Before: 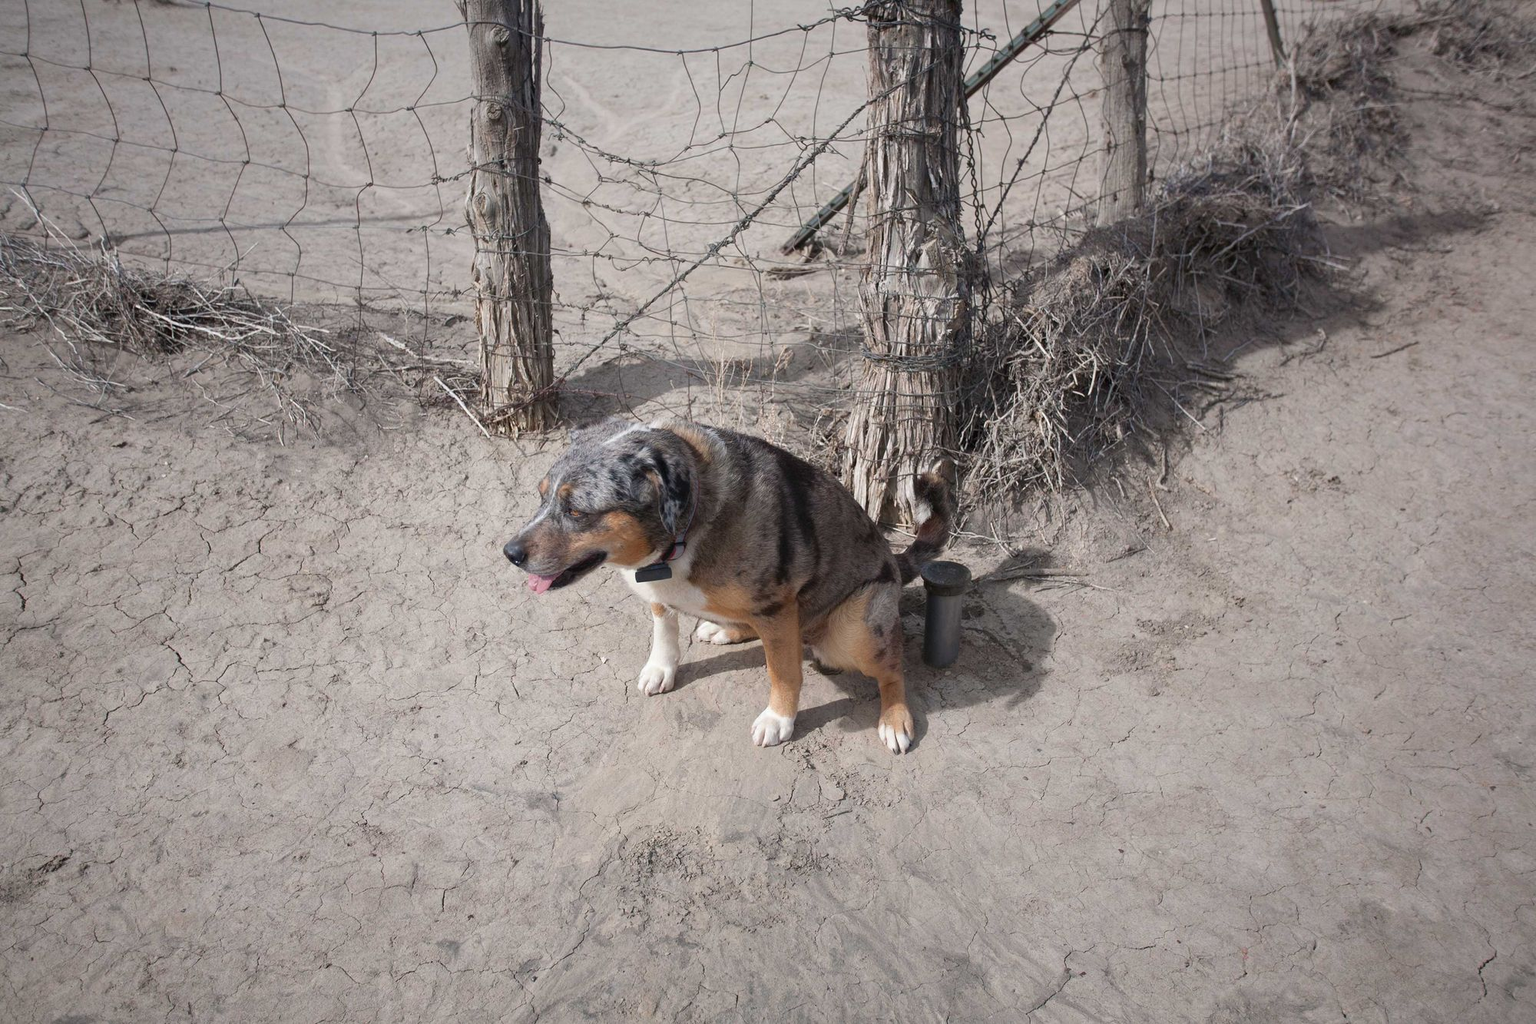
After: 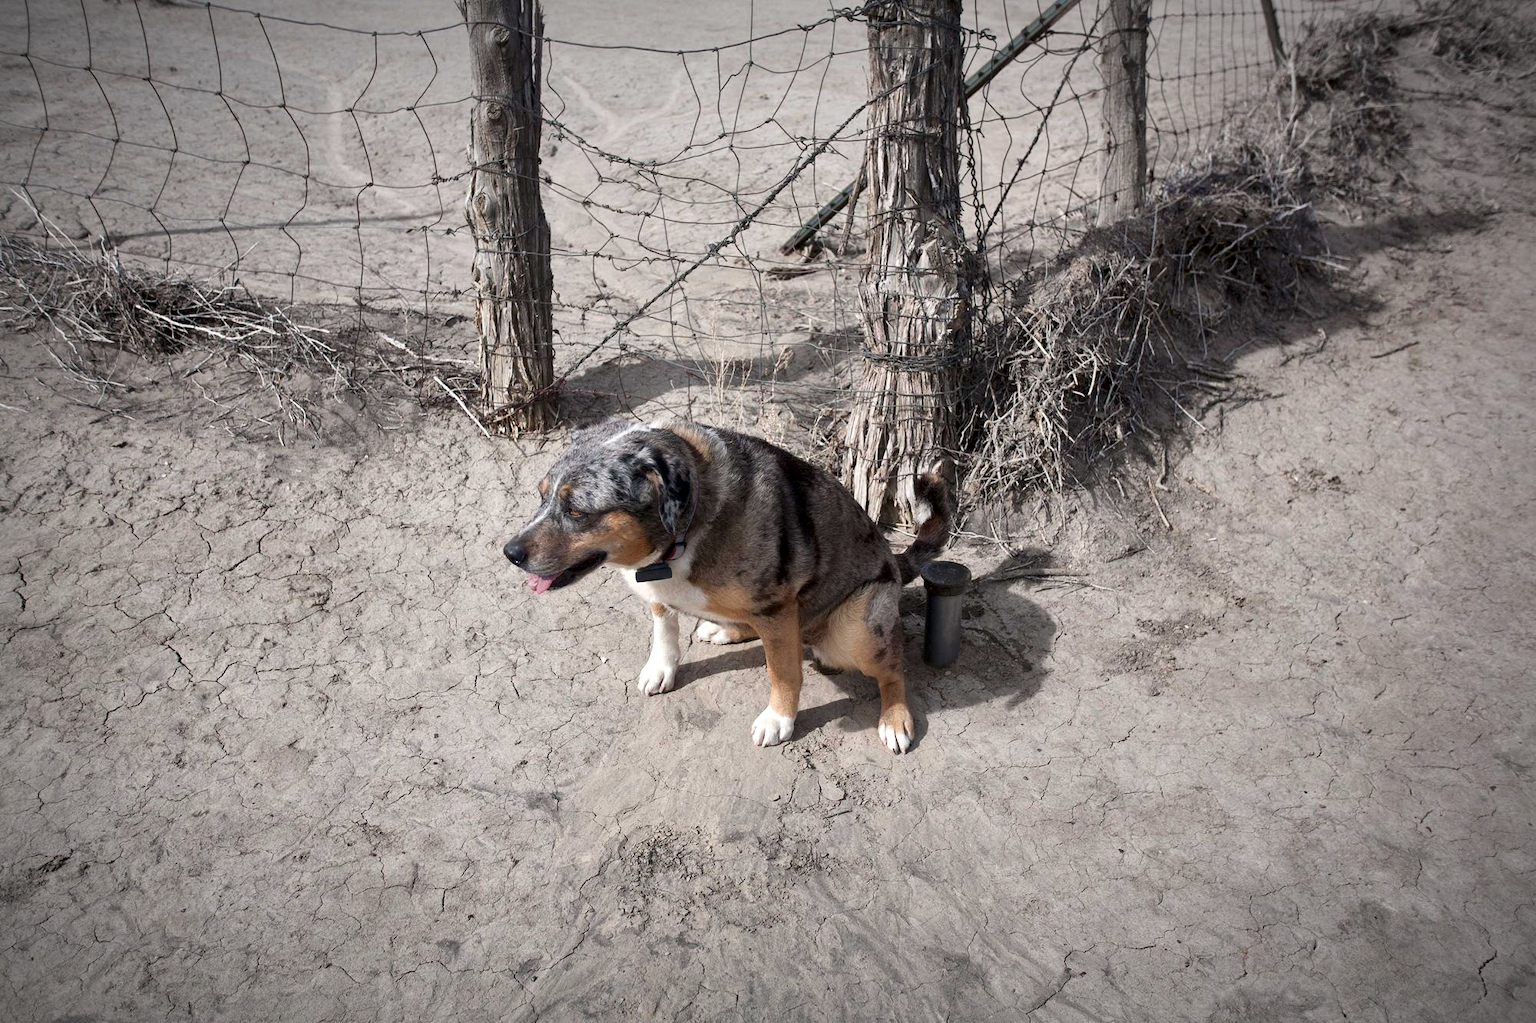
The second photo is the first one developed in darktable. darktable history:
vignetting: fall-off radius 70%, automatic ratio true
local contrast: mode bilateral grid, contrast 100, coarseness 100, detail 165%, midtone range 0.2
